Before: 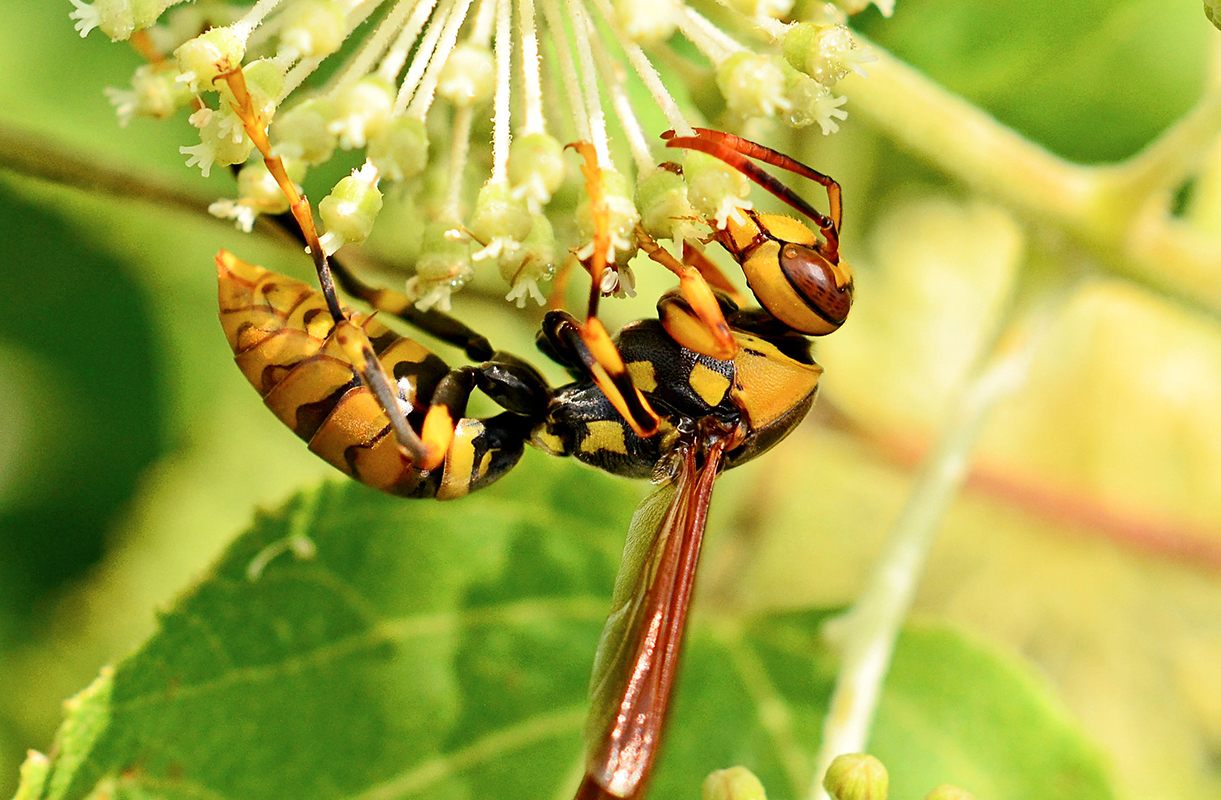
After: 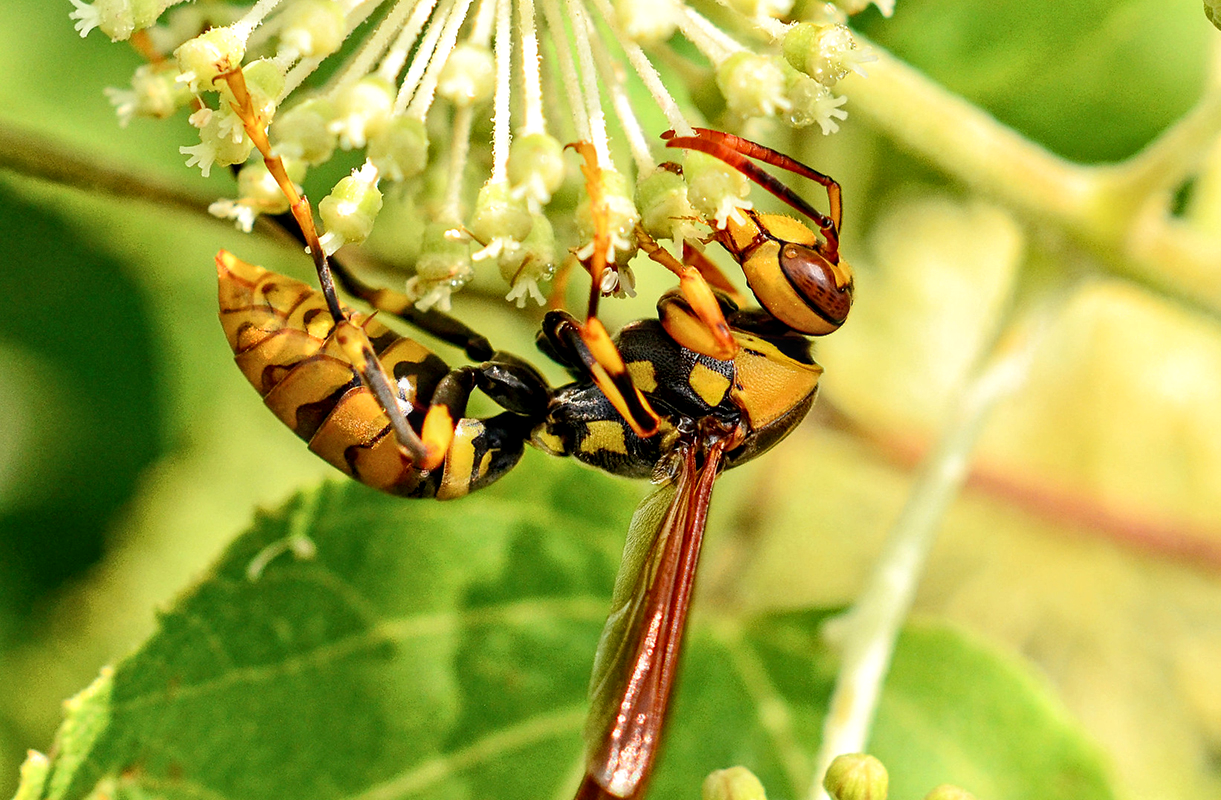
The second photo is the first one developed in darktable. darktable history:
local contrast: detail 130%
exposure: black level correction 0.001, exposure 0.014 EV, compensate highlight preservation false
